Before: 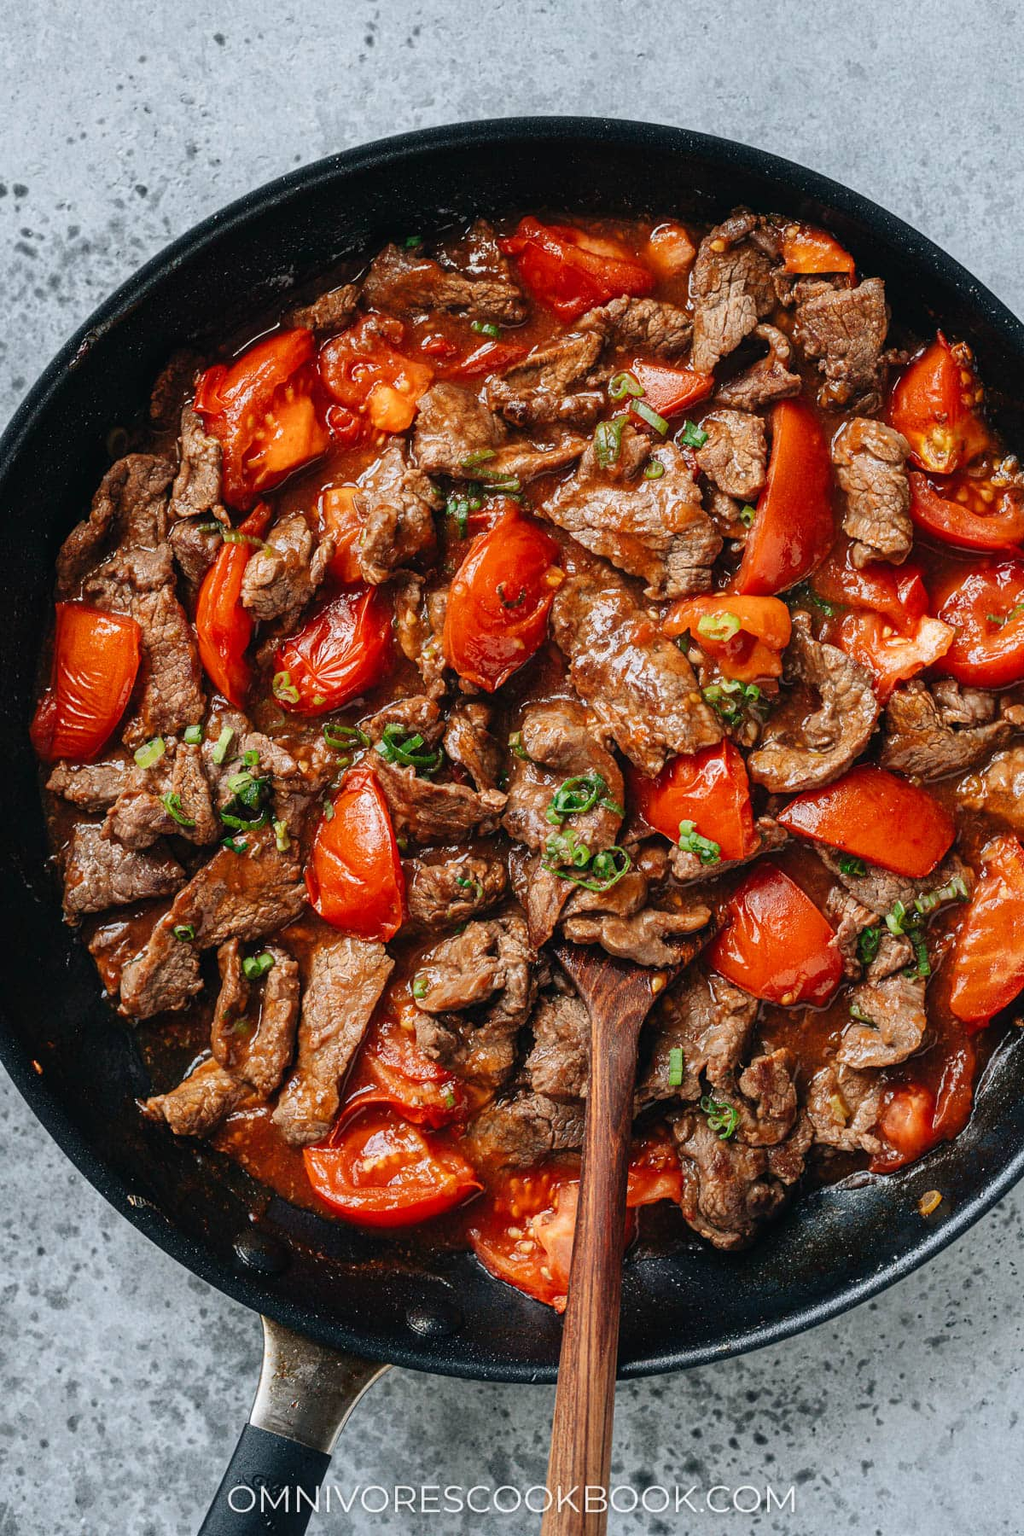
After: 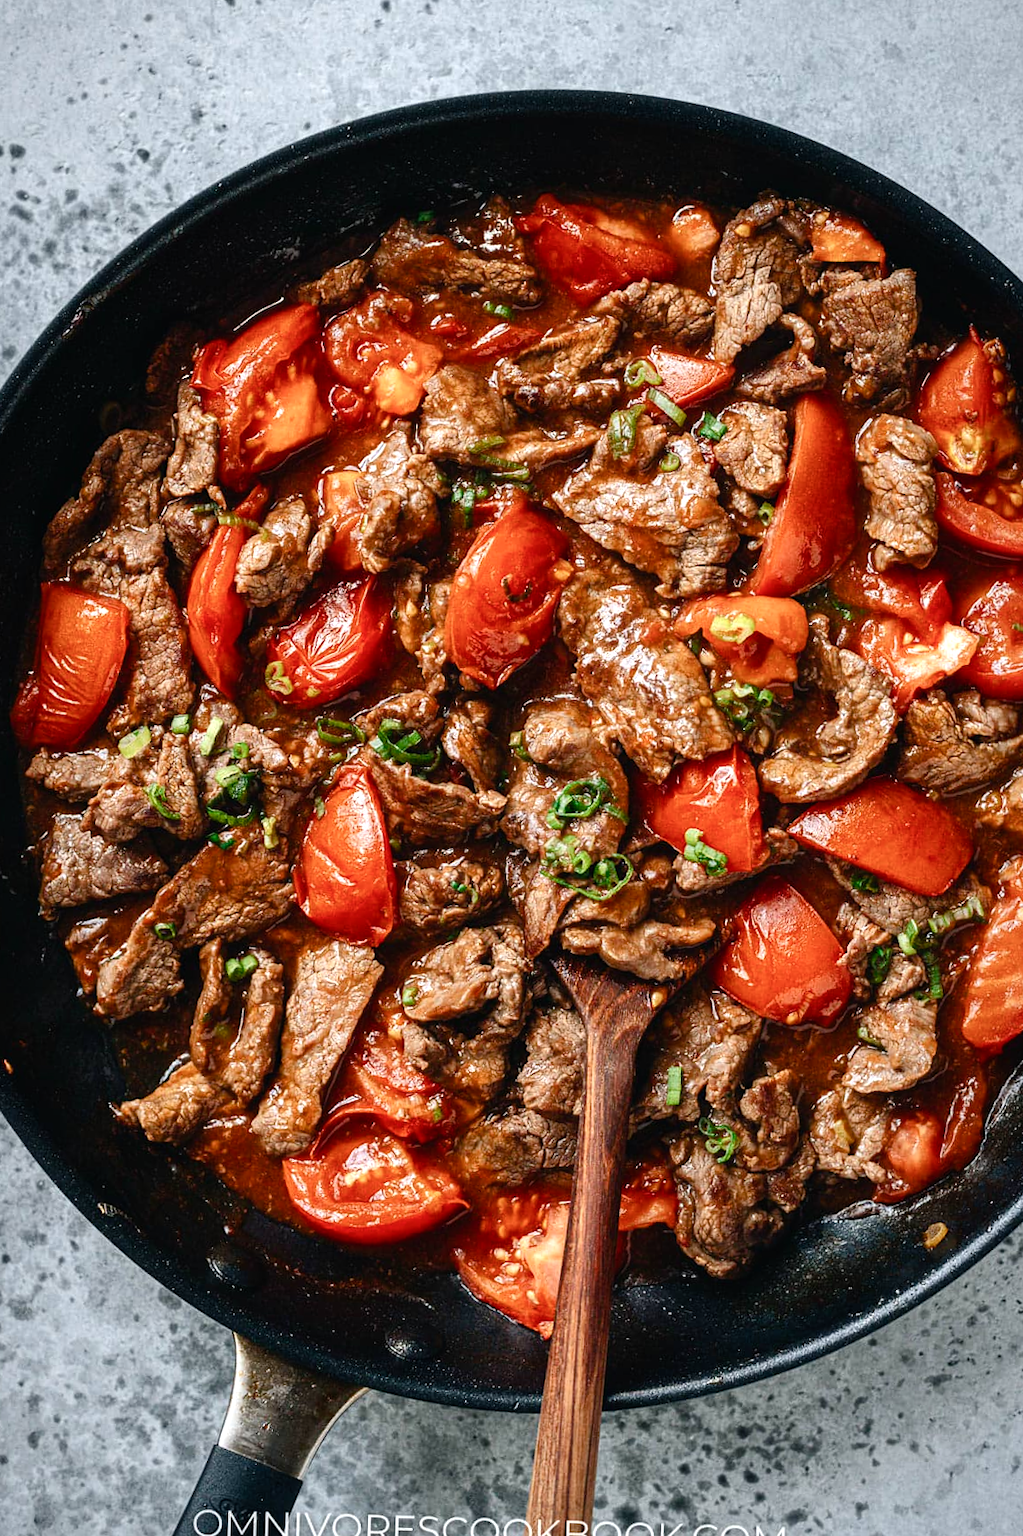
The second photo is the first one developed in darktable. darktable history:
shadows and highlights: radius 331.84, shadows 53.55, highlights -100, compress 94.63%, highlights color adjustment 73.23%, soften with gaussian
crop and rotate: angle -1.69°
vignetting: fall-off start 80.87%, fall-off radius 61.59%, brightness -0.384, saturation 0.007, center (0, 0.007), automatic ratio true, width/height ratio 1.418
color balance rgb: shadows lift › luminance -20%, power › hue 72.24°, highlights gain › luminance 15%, global offset › hue 171.6°, perceptual saturation grading › highlights -30%, perceptual saturation grading › shadows 20%, global vibrance 30%, contrast 10%
exposure: black level correction -0.001, exposure 0.08 EV, compensate highlight preservation false
